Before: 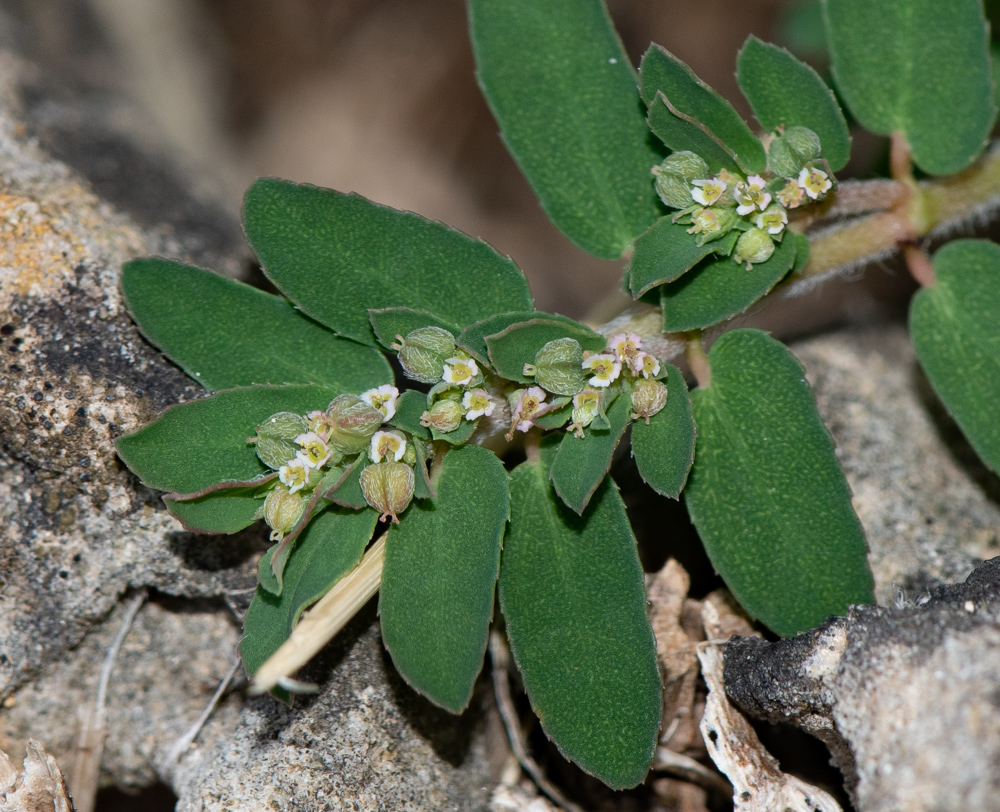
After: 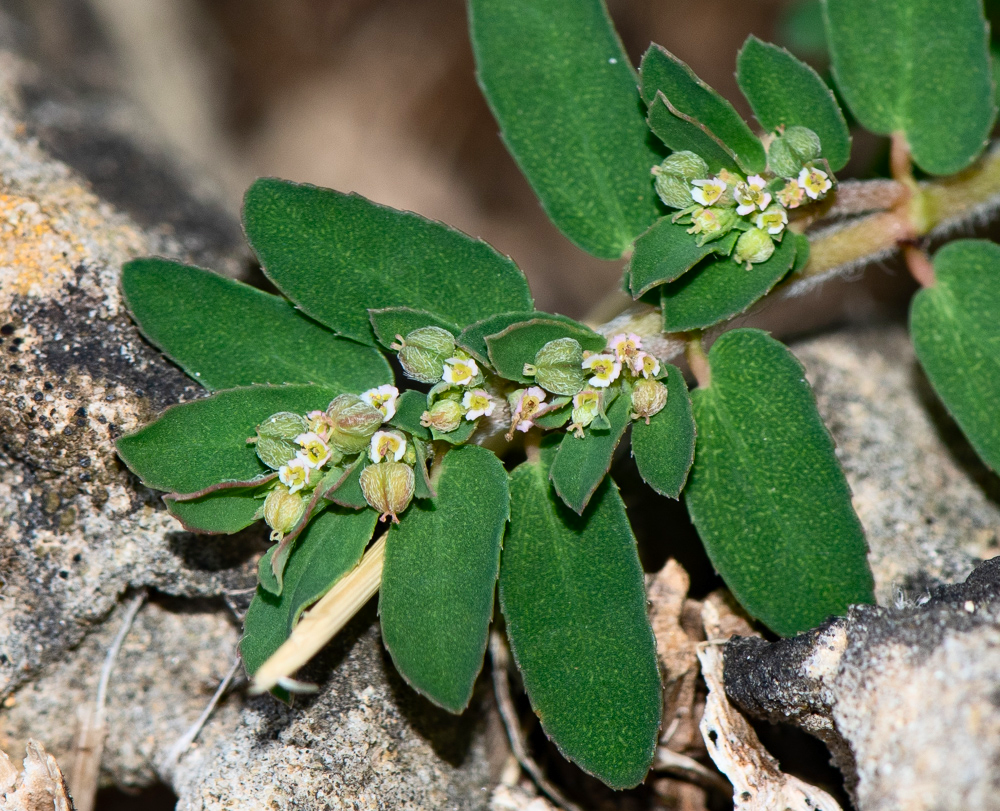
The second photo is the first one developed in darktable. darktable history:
contrast brightness saturation: contrast 0.228, brightness 0.113, saturation 0.29
crop: bottom 0.053%
